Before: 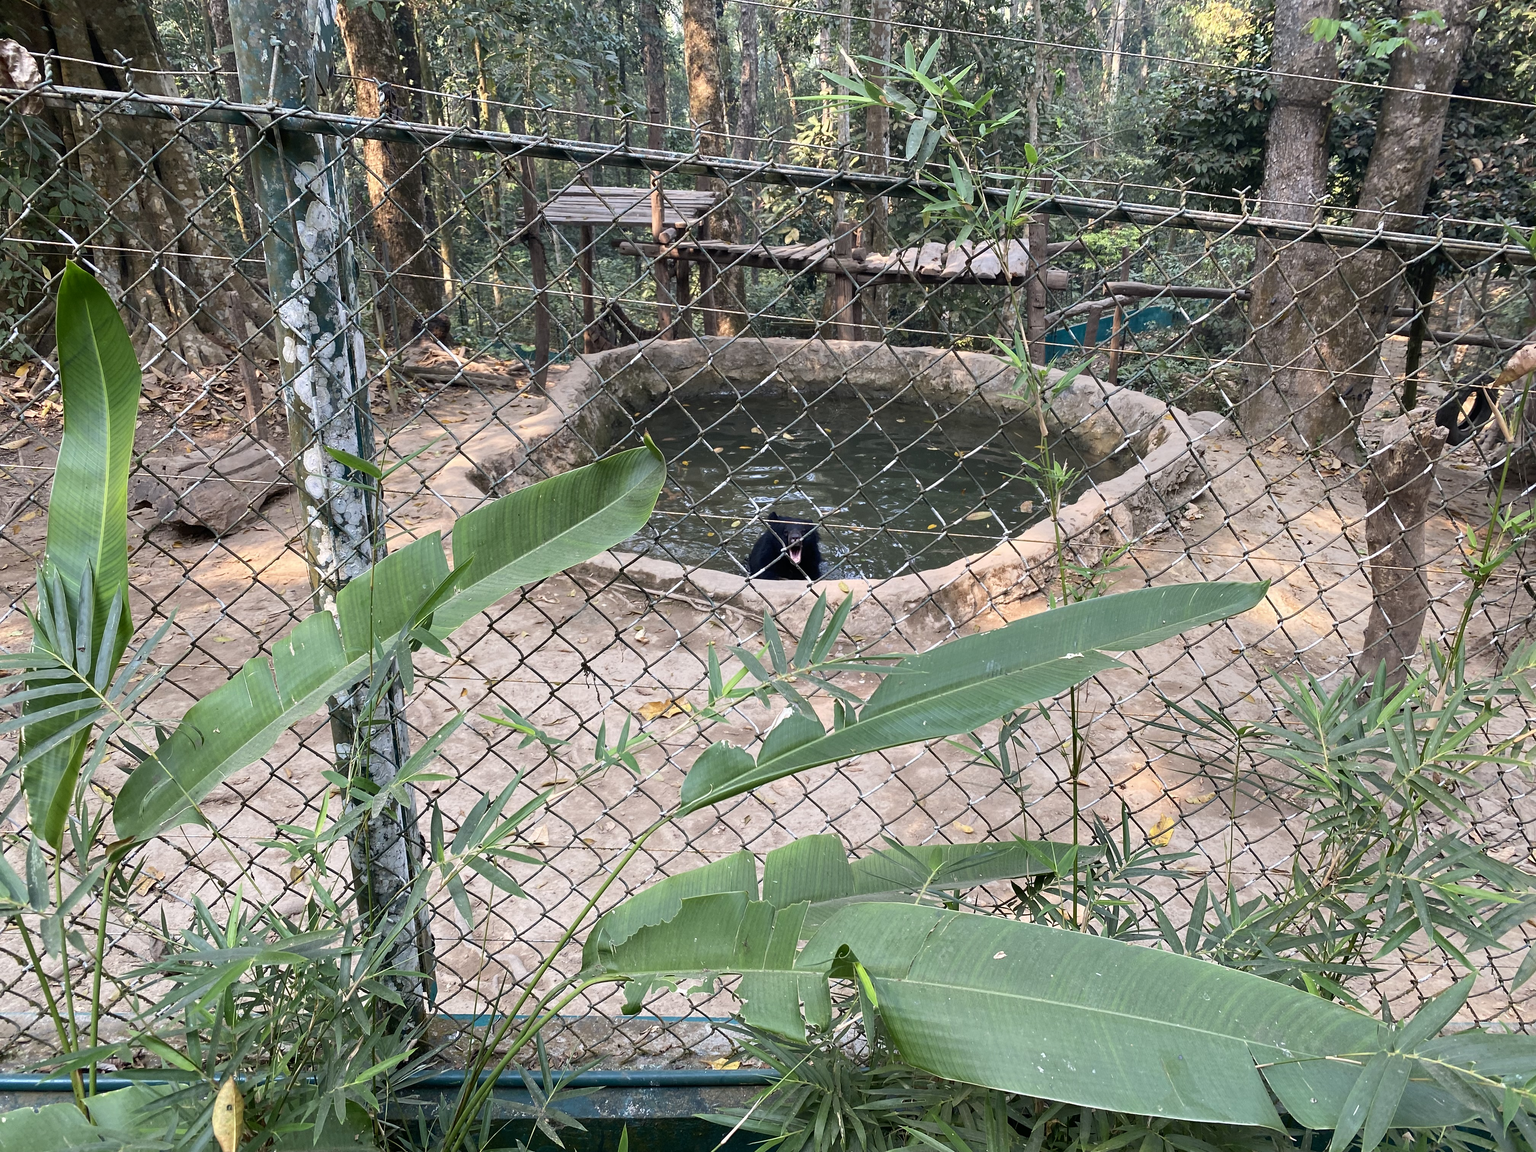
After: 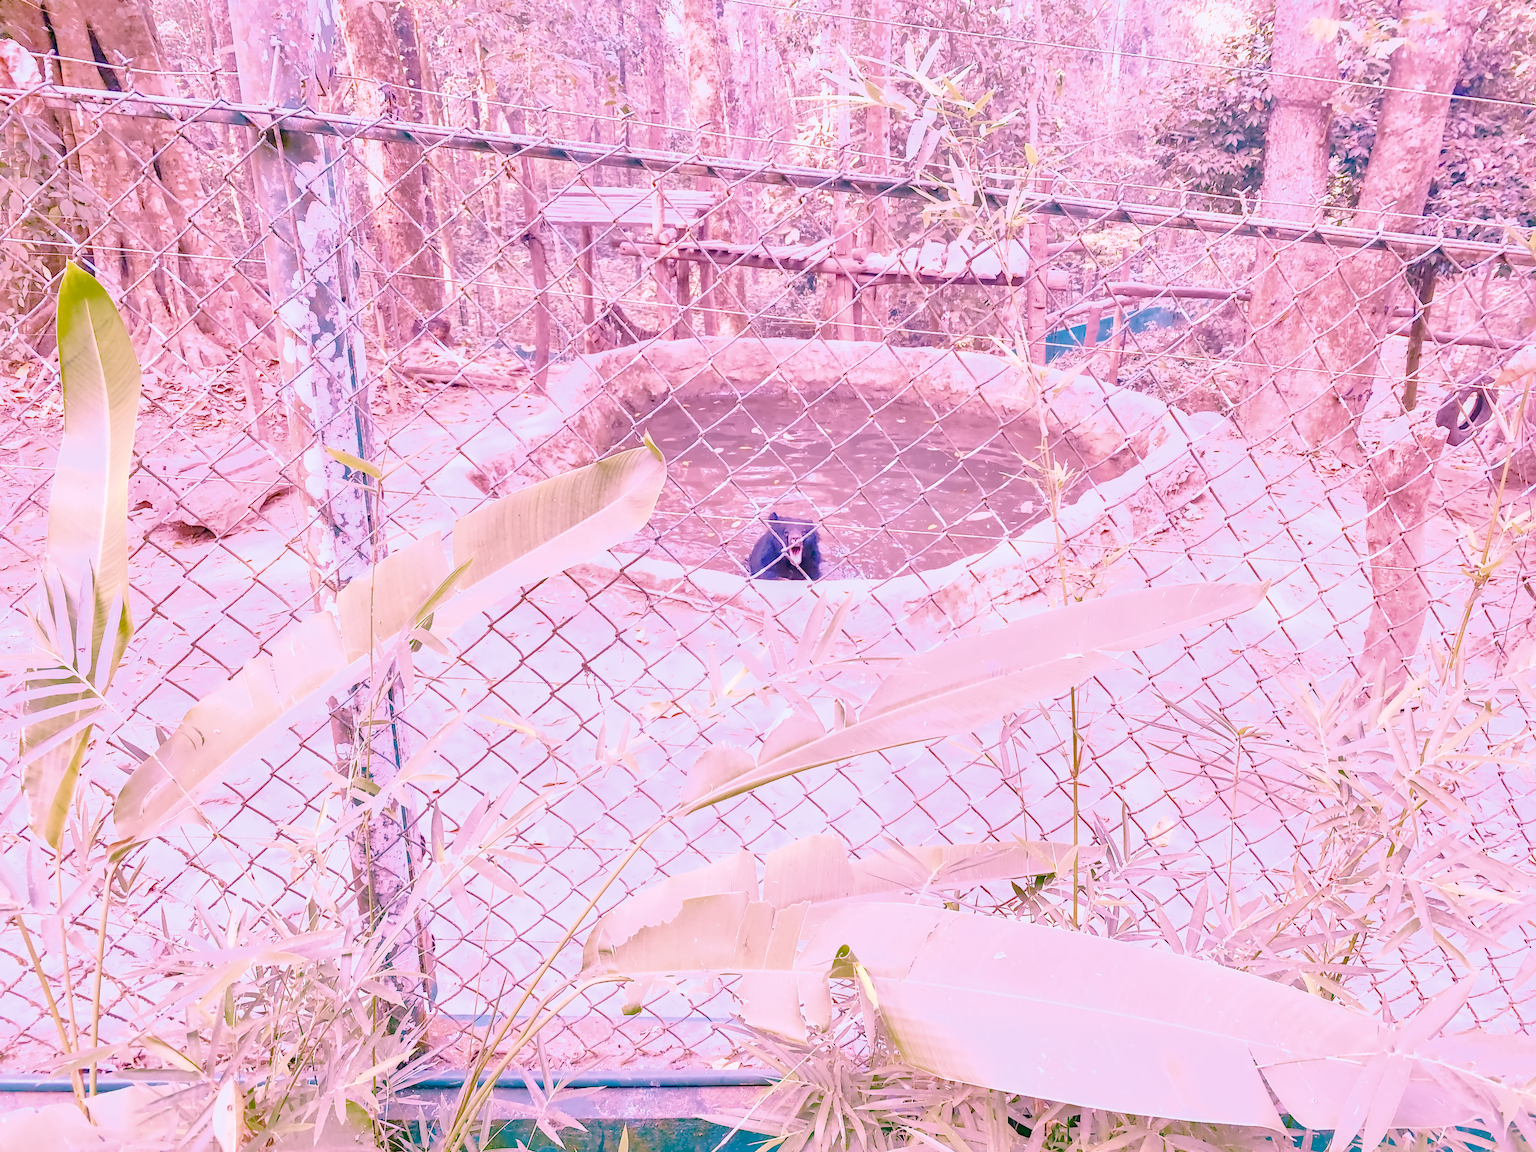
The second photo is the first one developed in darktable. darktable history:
local contrast: on, module defaults
color calibration: illuminant as shot in camera, x 0.358, y 0.373, temperature 4628.91 K
color balance rgb: perceptual saturation grading › global saturation 20%, perceptual saturation grading › highlights -25%, perceptual saturation grading › shadows 25%
denoise (profiled): preserve shadows 1.52, scattering 0.002, a [-1, 0, 0], compensate highlight preservation false
exposure: black level correction 0, exposure 1.1 EV, compensate exposure bias true, compensate highlight preservation false
filmic rgb: black relative exposure -7.65 EV, white relative exposure 4.56 EV, hardness 3.61, contrast 1.05
haze removal: compatibility mode true, adaptive false
highlight reconstruction: on, module defaults
hot pixels: on, module defaults
lens correction: scale 1, crop 1, focal 16, aperture 5.6, distance 1000, camera "Canon EOS RP", lens "Canon RF 16mm F2.8 STM"
shadows and highlights: on, module defaults
white balance: red 2.229, blue 1.46
velvia: on, module defaults
raw chromatic aberrations: on, module defaults
tone equalizer "contrast tone curve: soft": -8 EV -0.417 EV, -7 EV -0.389 EV, -6 EV -0.333 EV, -5 EV -0.222 EV, -3 EV 0.222 EV, -2 EV 0.333 EV, -1 EV 0.389 EV, +0 EV 0.417 EV, edges refinement/feathering 500, mask exposure compensation -1.57 EV, preserve details no
contrast equalizer "denoise": octaves 7, y [[0.5 ×6], [0.5 ×6], [0.5 ×6], [0, 0.033, 0.067, 0.1, 0.133, 0.167], [0, 0.05, 0.1, 0.15, 0.2, 0.25]]
